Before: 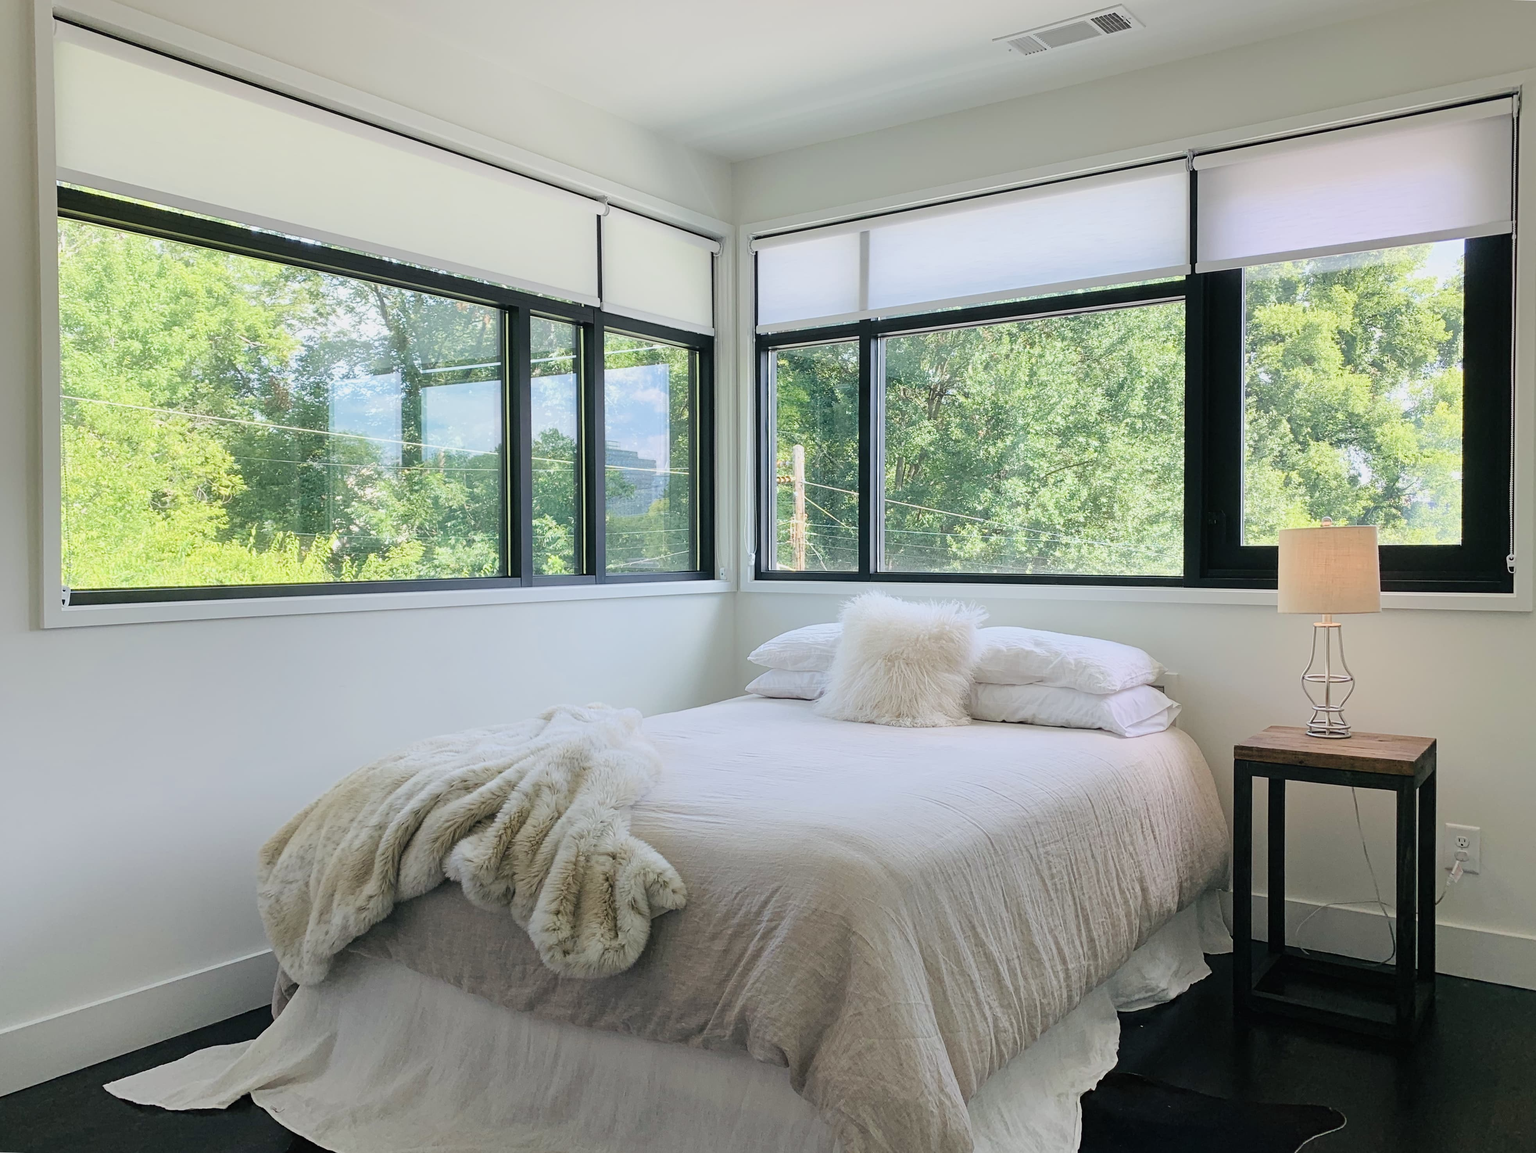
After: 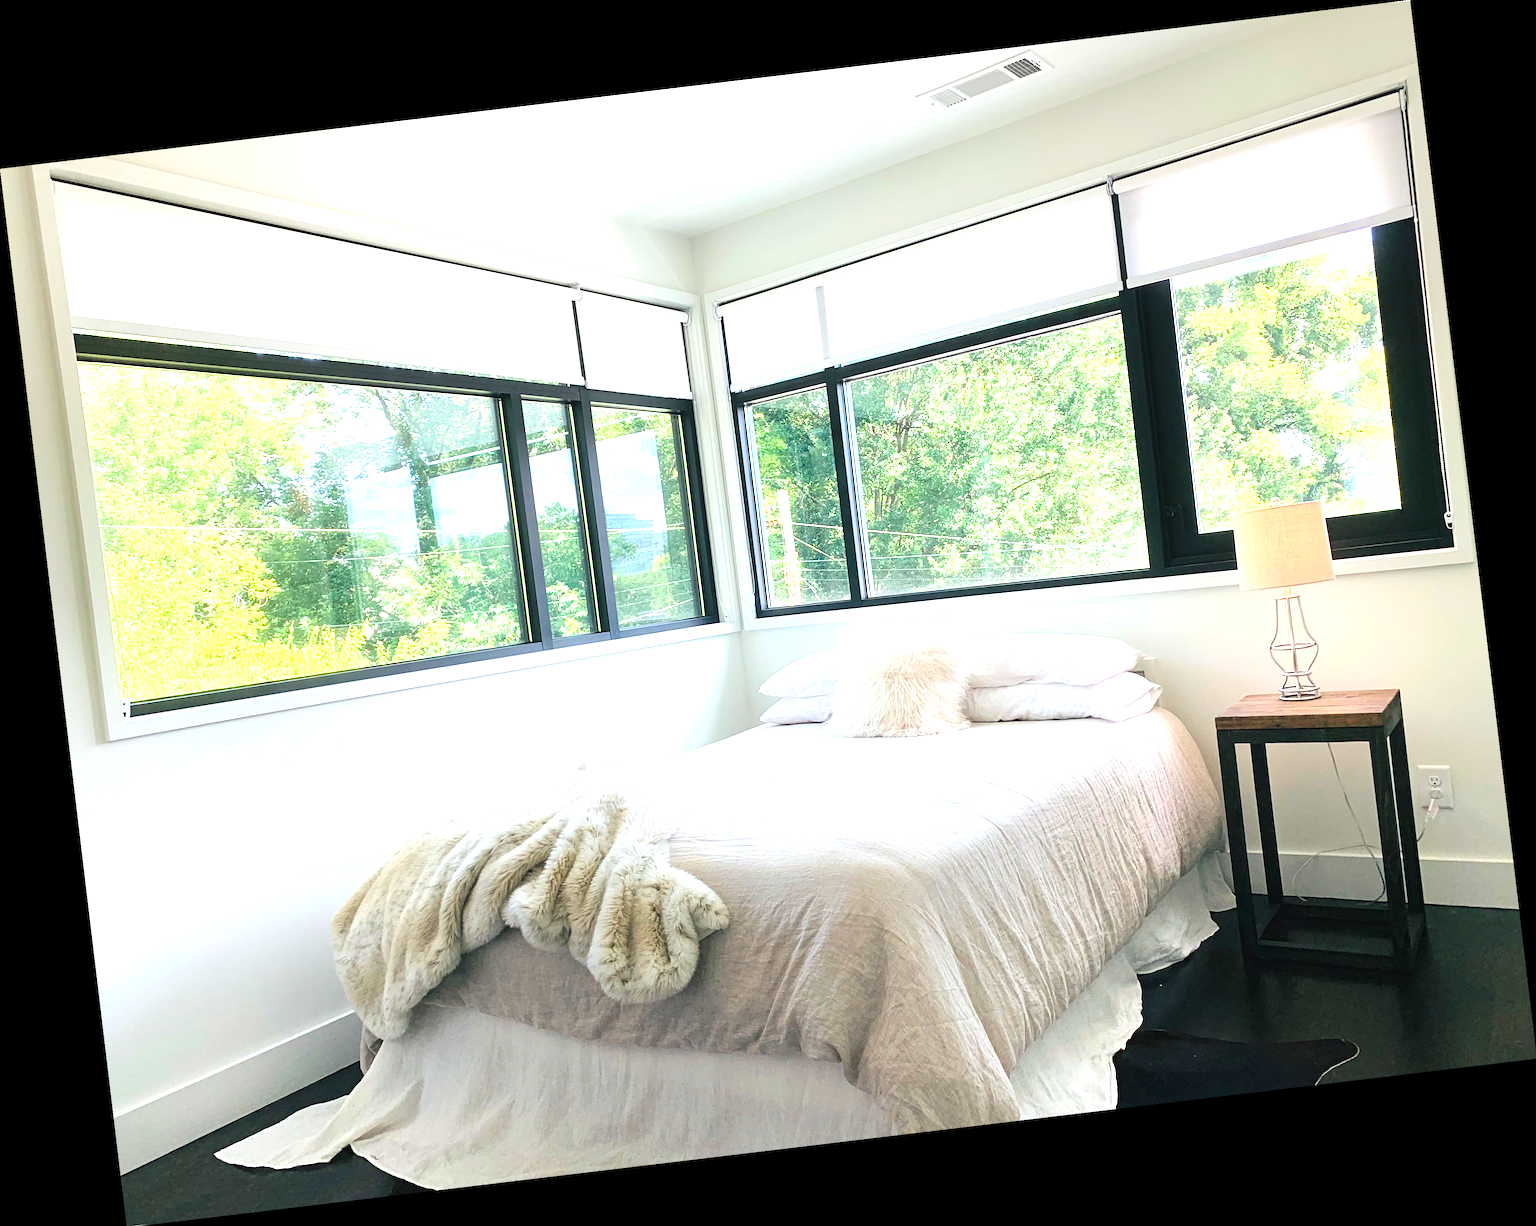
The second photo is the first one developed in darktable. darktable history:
rotate and perspective: rotation -6.83°, automatic cropping off
exposure: exposure 1.2 EV, compensate highlight preservation false
